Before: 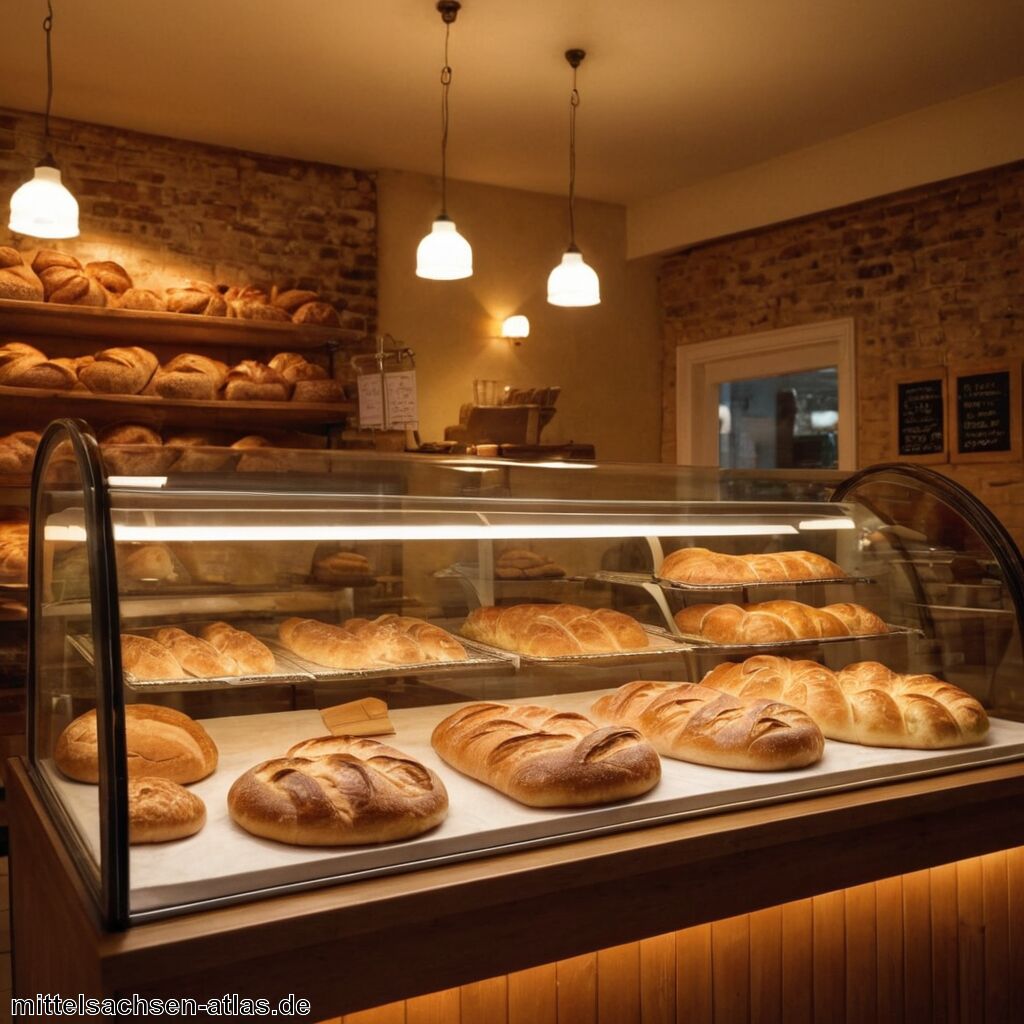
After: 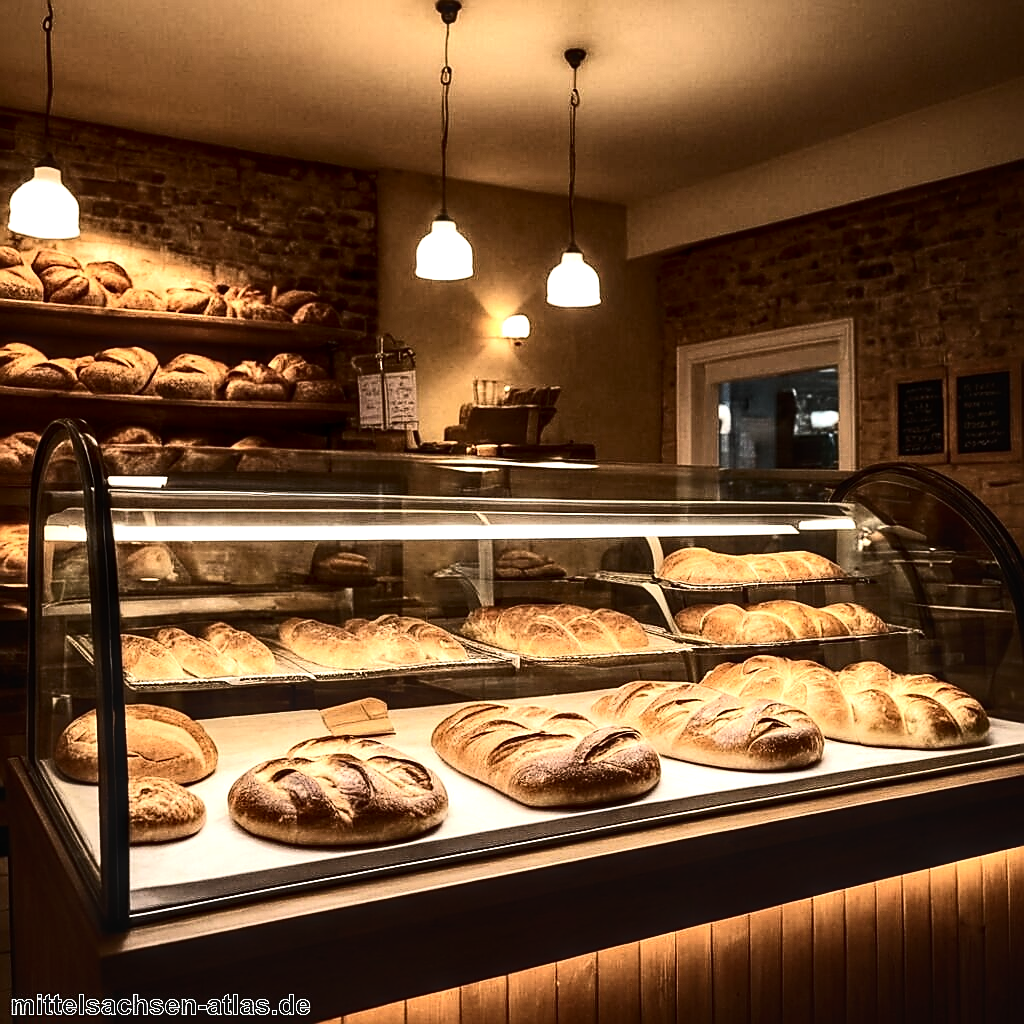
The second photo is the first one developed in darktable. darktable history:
white balance: red 1, blue 1
color correction: saturation 0.8
tone equalizer: -8 EV -1.08 EV, -7 EV -1.01 EV, -6 EV -0.867 EV, -5 EV -0.578 EV, -3 EV 0.578 EV, -2 EV 0.867 EV, -1 EV 1.01 EV, +0 EV 1.08 EV, edges refinement/feathering 500, mask exposure compensation -1.57 EV, preserve details no
contrast brightness saturation: contrast 0.28
sharpen: radius 1.4, amount 1.25, threshold 0.7
shadows and highlights: shadows 20.91, highlights -82.73, soften with gaussian
local contrast: on, module defaults
exposure: compensate highlight preservation false
